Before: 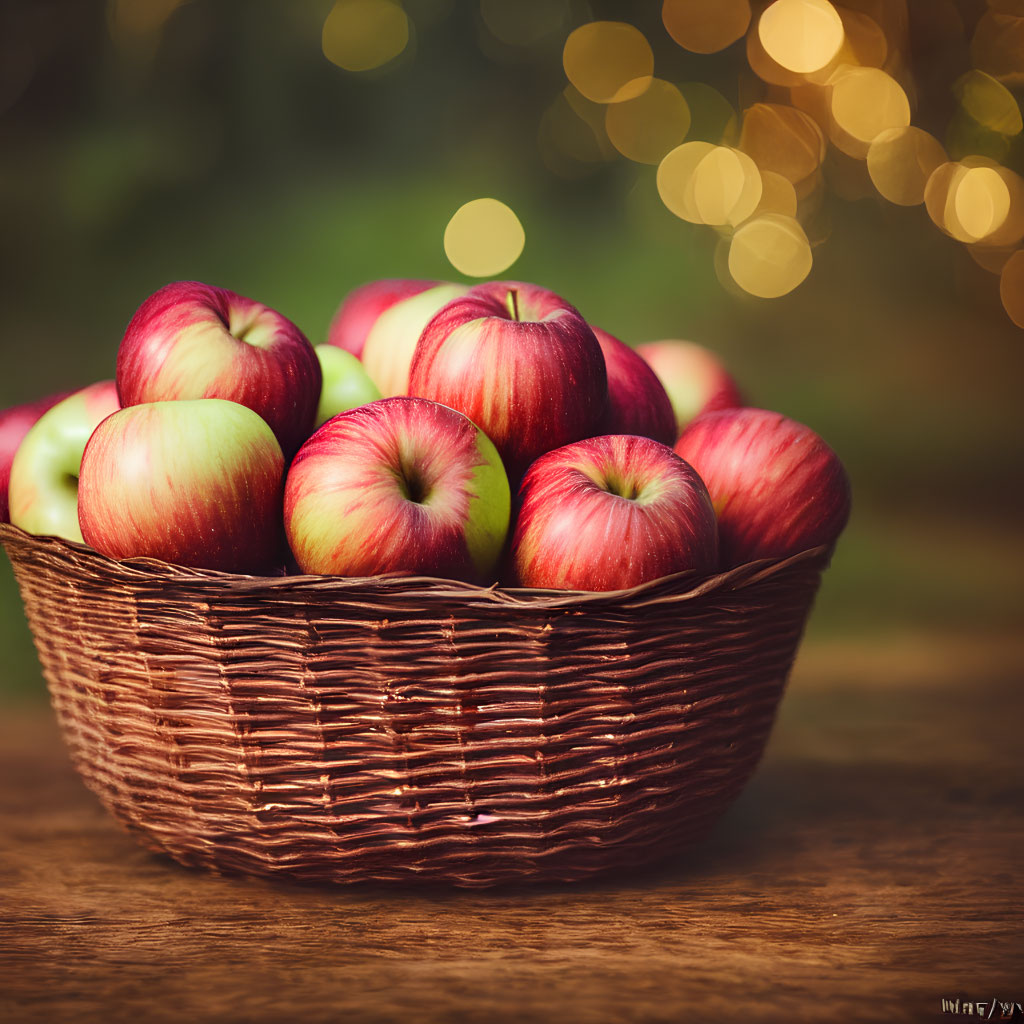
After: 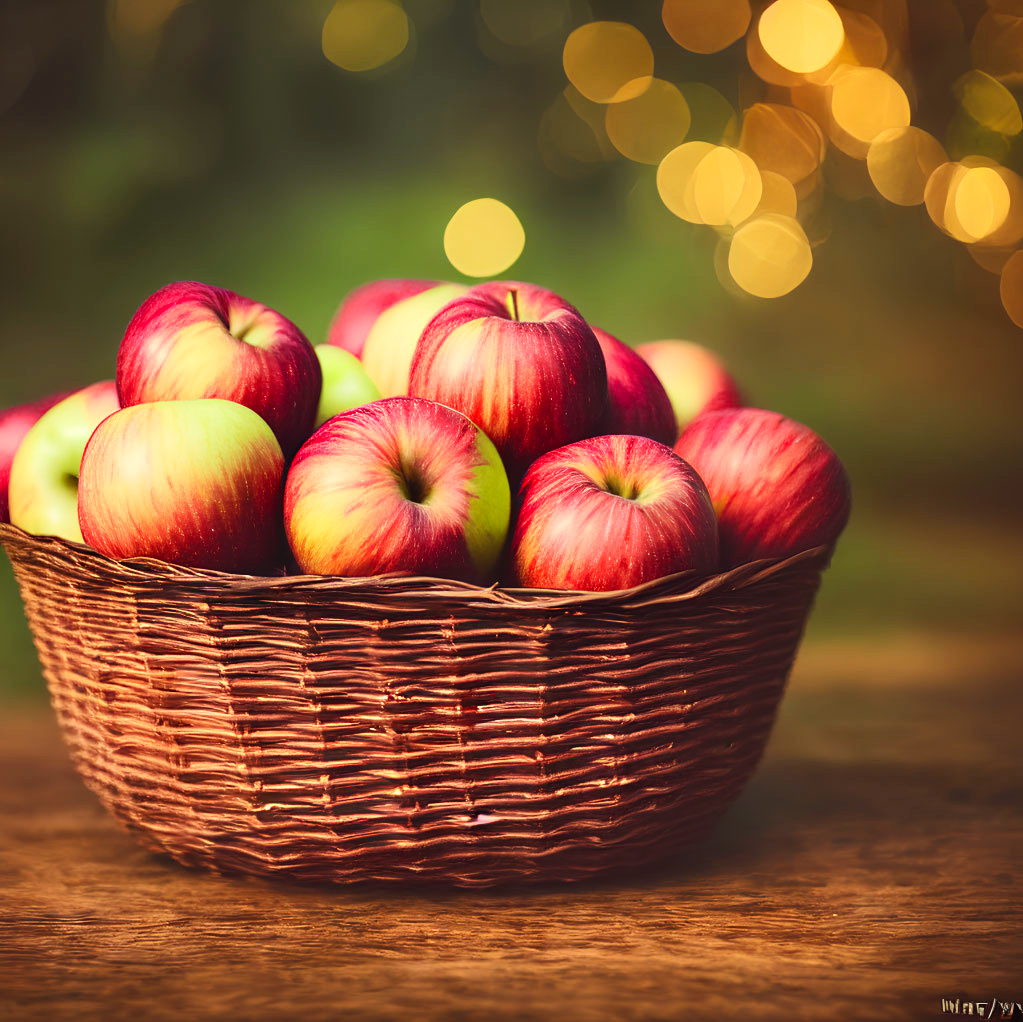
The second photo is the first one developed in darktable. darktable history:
contrast brightness saturation: contrast 0.2, brightness 0.16, saturation 0.22
white balance: red 1.029, blue 0.92
crop: top 0.05%, bottom 0.098%
